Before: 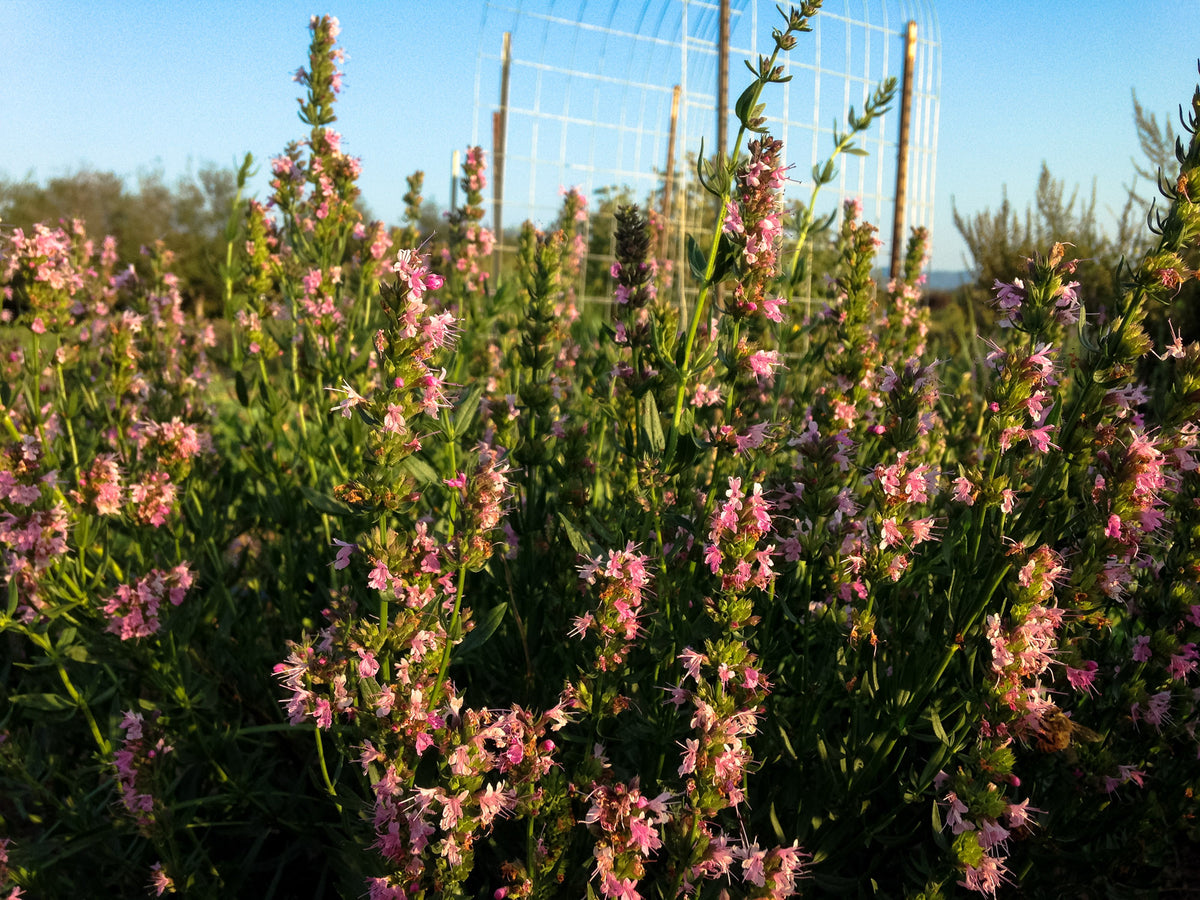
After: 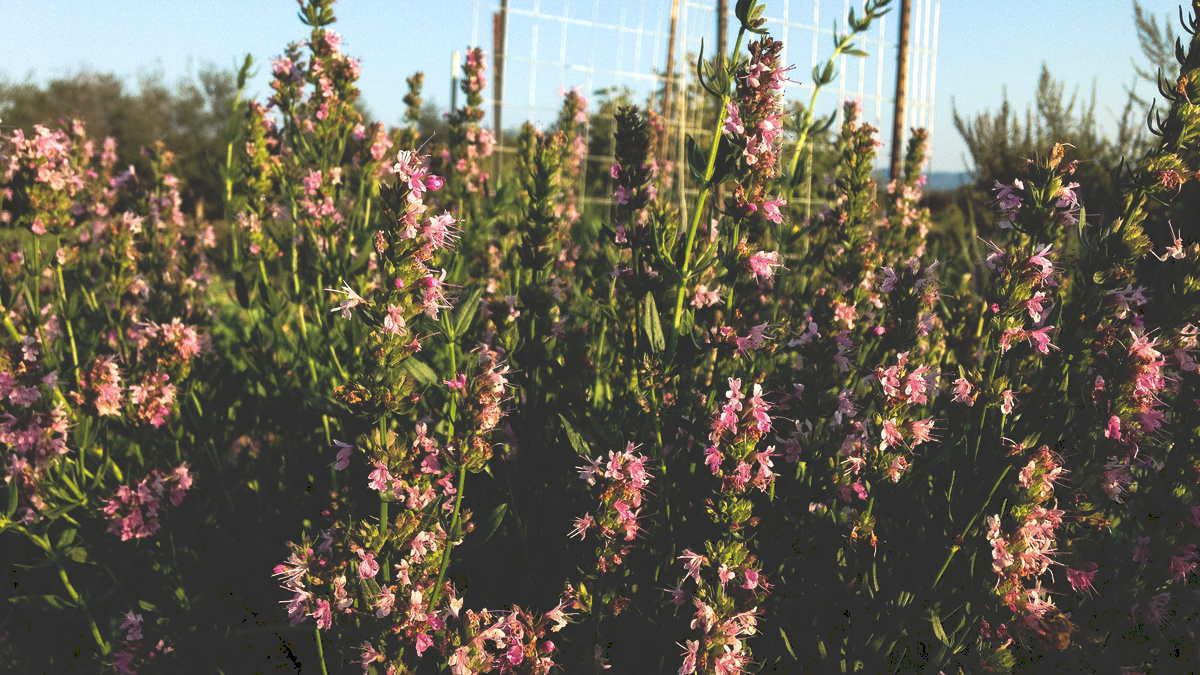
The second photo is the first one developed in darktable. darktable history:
crop: top 11.038%, bottom 13.962%
levels: levels [0.029, 0.545, 0.971]
tone curve: curves: ch0 [(0, 0) (0.003, 0.273) (0.011, 0.276) (0.025, 0.276) (0.044, 0.28) (0.069, 0.283) (0.1, 0.288) (0.136, 0.293) (0.177, 0.302) (0.224, 0.321) (0.277, 0.349) (0.335, 0.393) (0.399, 0.448) (0.468, 0.51) (0.543, 0.589) (0.623, 0.677) (0.709, 0.761) (0.801, 0.839) (0.898, 0.909) (1, 1)], preserve colors none
